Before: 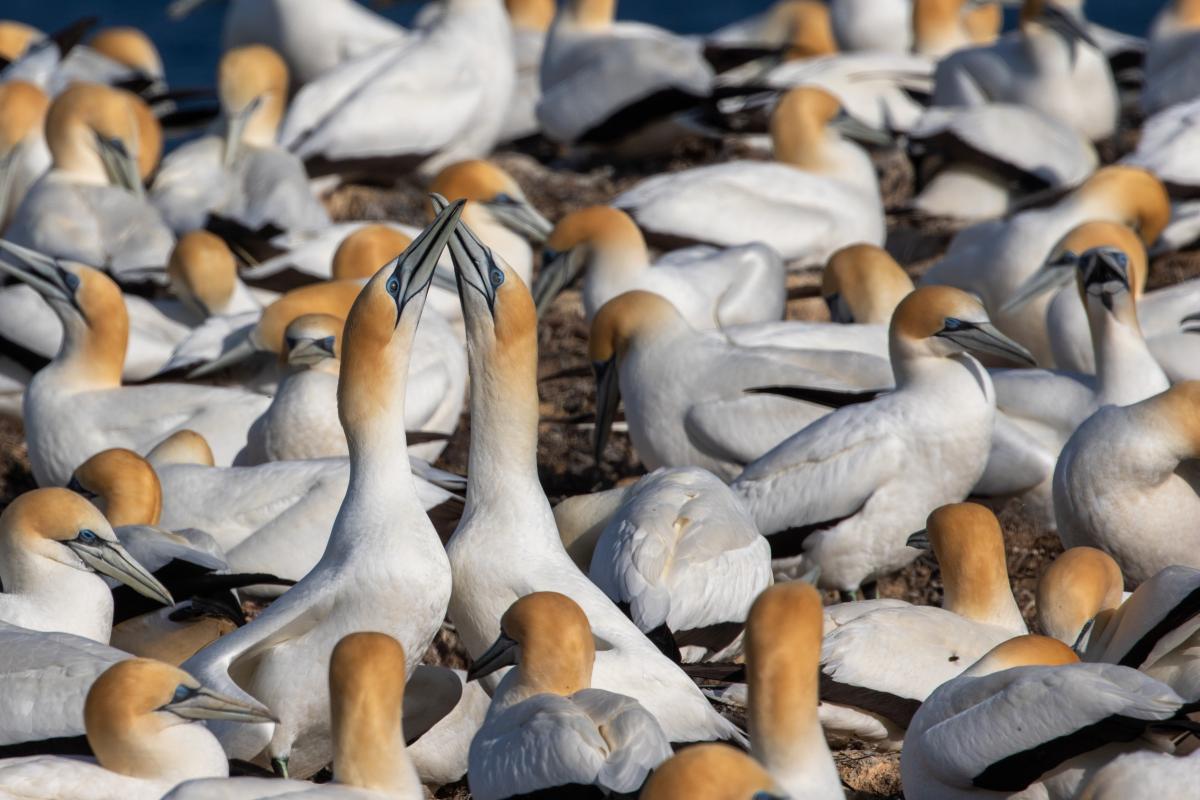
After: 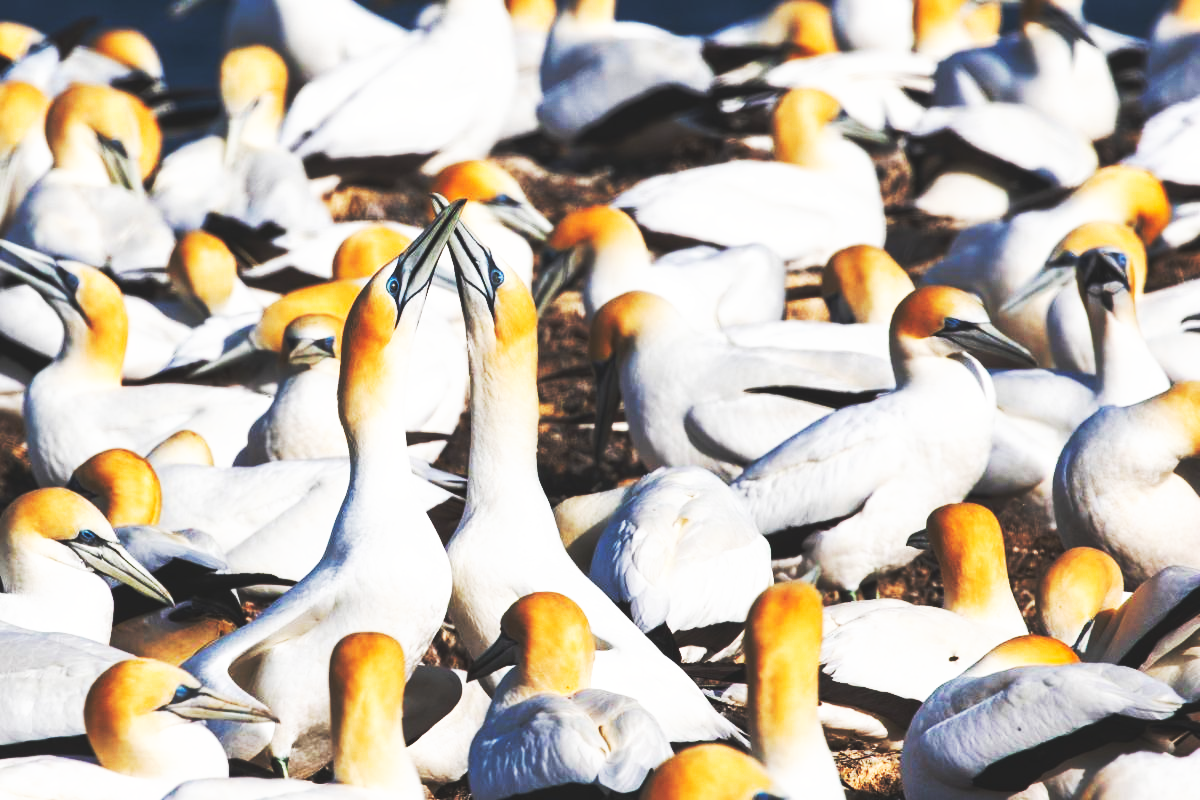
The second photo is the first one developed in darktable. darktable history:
base curve: curves: ch0 [(0, 0.015) (0.085, 0.116) (0.134, 0.298) (0.19, 0.545) (0.296, 0.764) (0.599, 0.982) (1, 1)], preserve colors none
